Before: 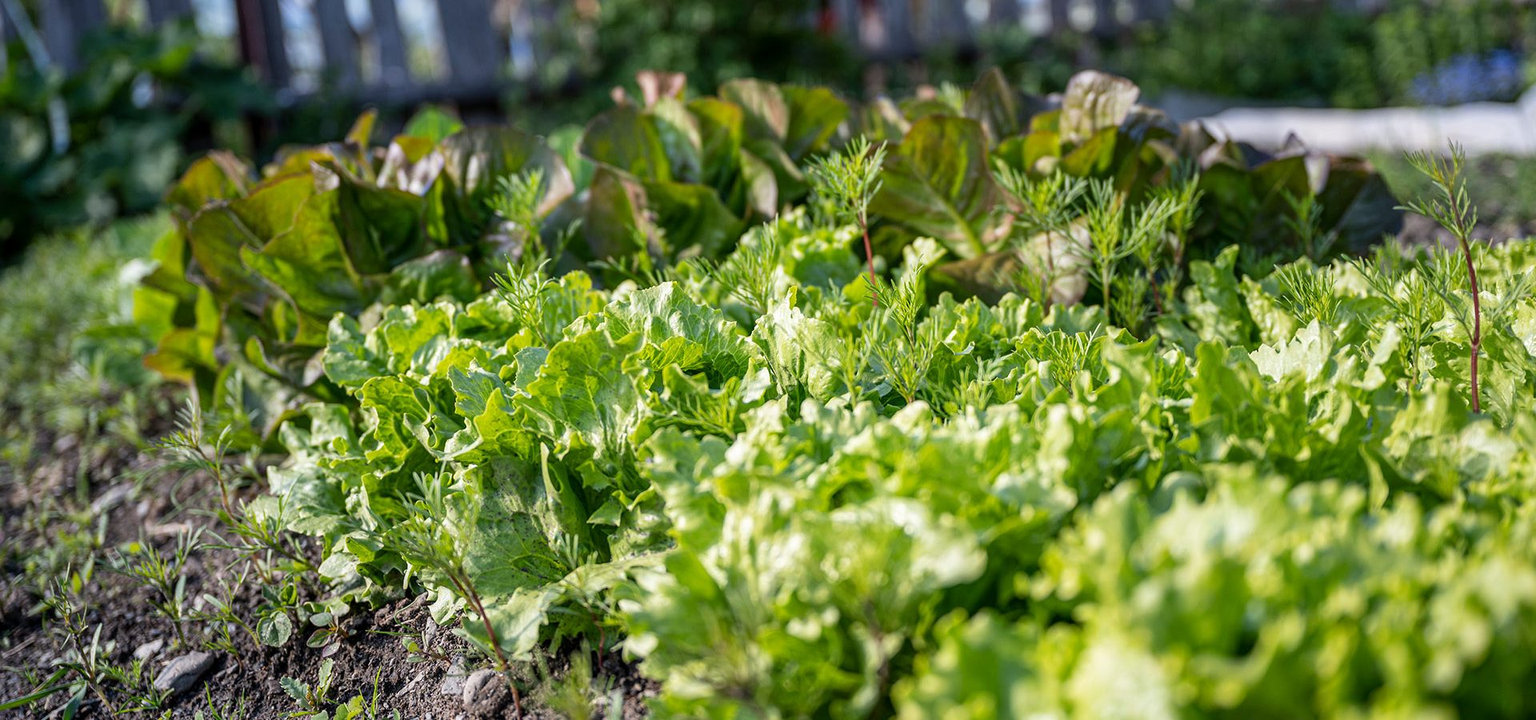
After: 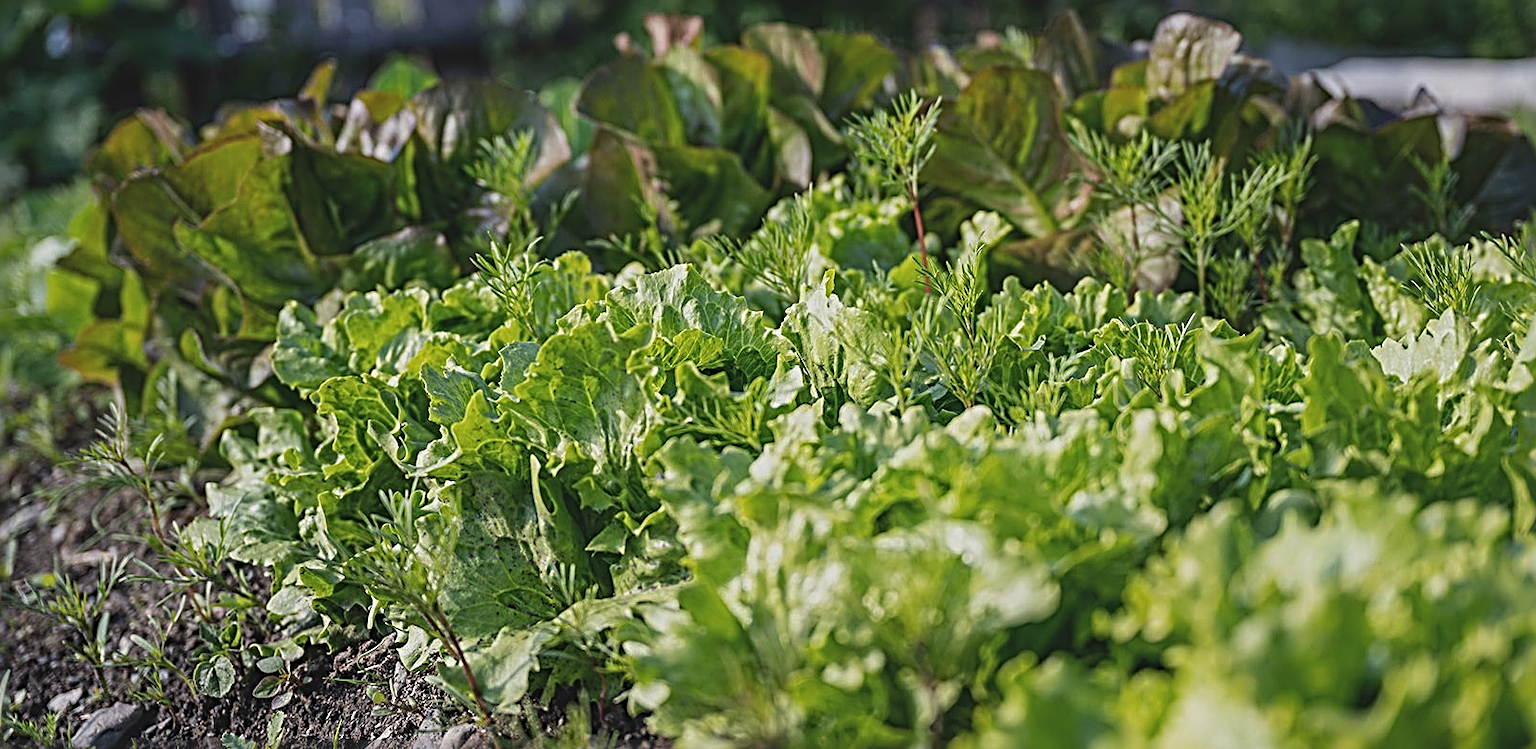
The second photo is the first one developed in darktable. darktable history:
sharpen: radius 3.657, amount 0.916
exposure: black level correction -0.015, exposure -0.516 EV, compensate highlight preservation false
crop: left 6.144%, top 8.315%, right 9.537%, bottom 3.885%
